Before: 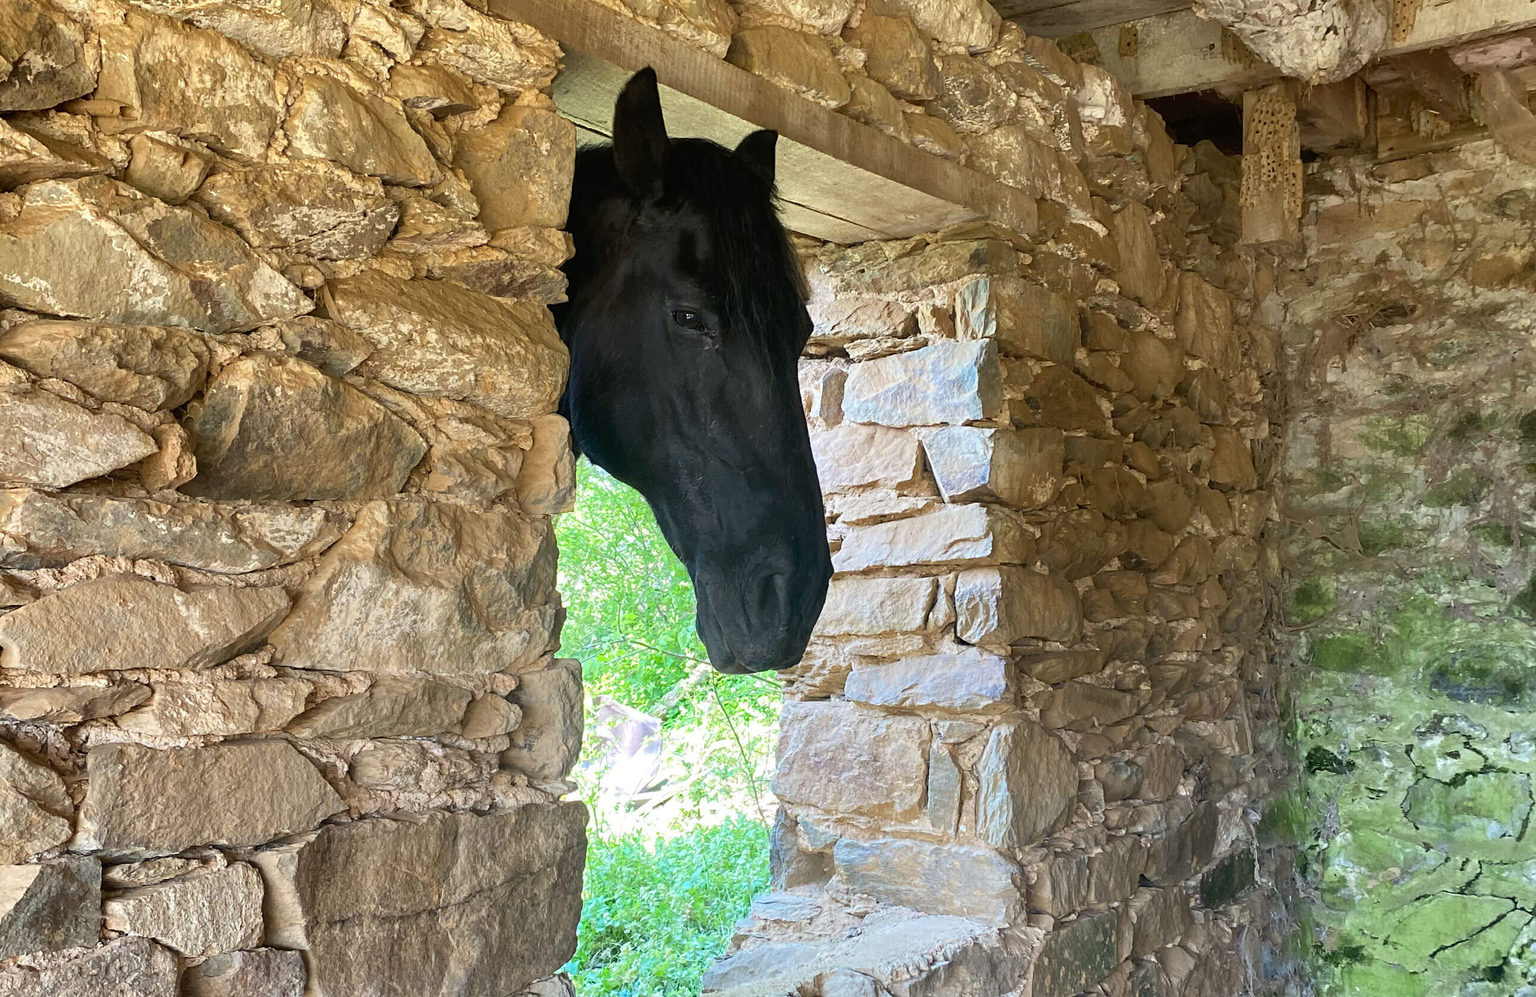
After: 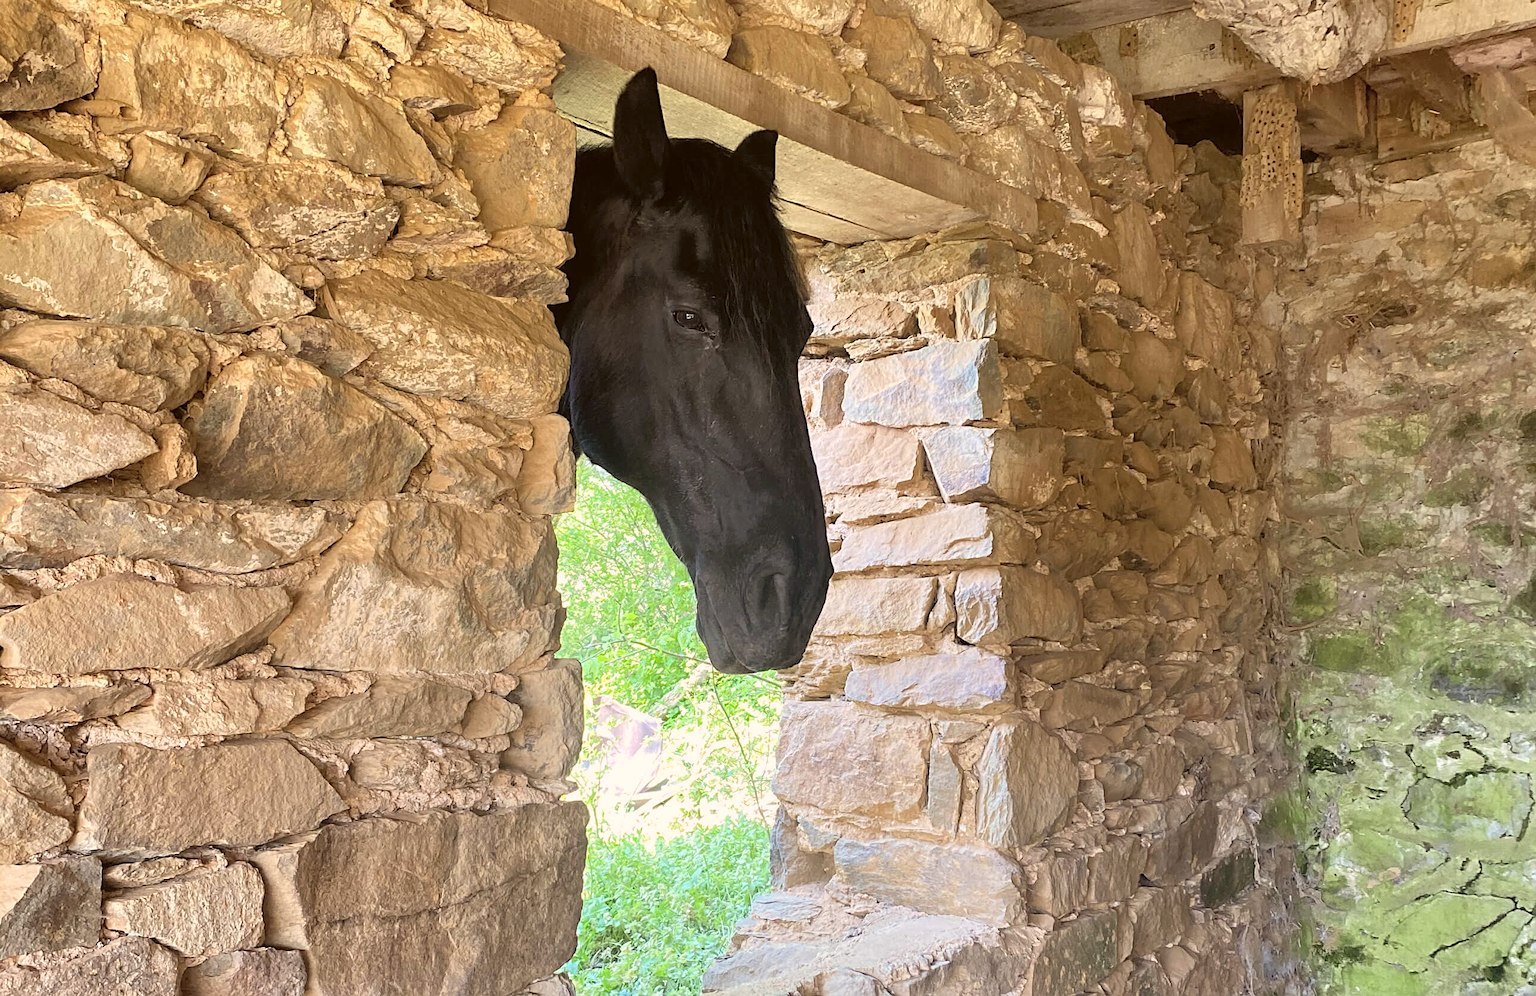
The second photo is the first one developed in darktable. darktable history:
contrast brightness saturation: brightness 0.13
sharpen: amount 0.2
color correction: highlights a* 6.27, highlights b* 8.19, shadows a* 5.94, shadows b* 7.23, saturation 0.9
